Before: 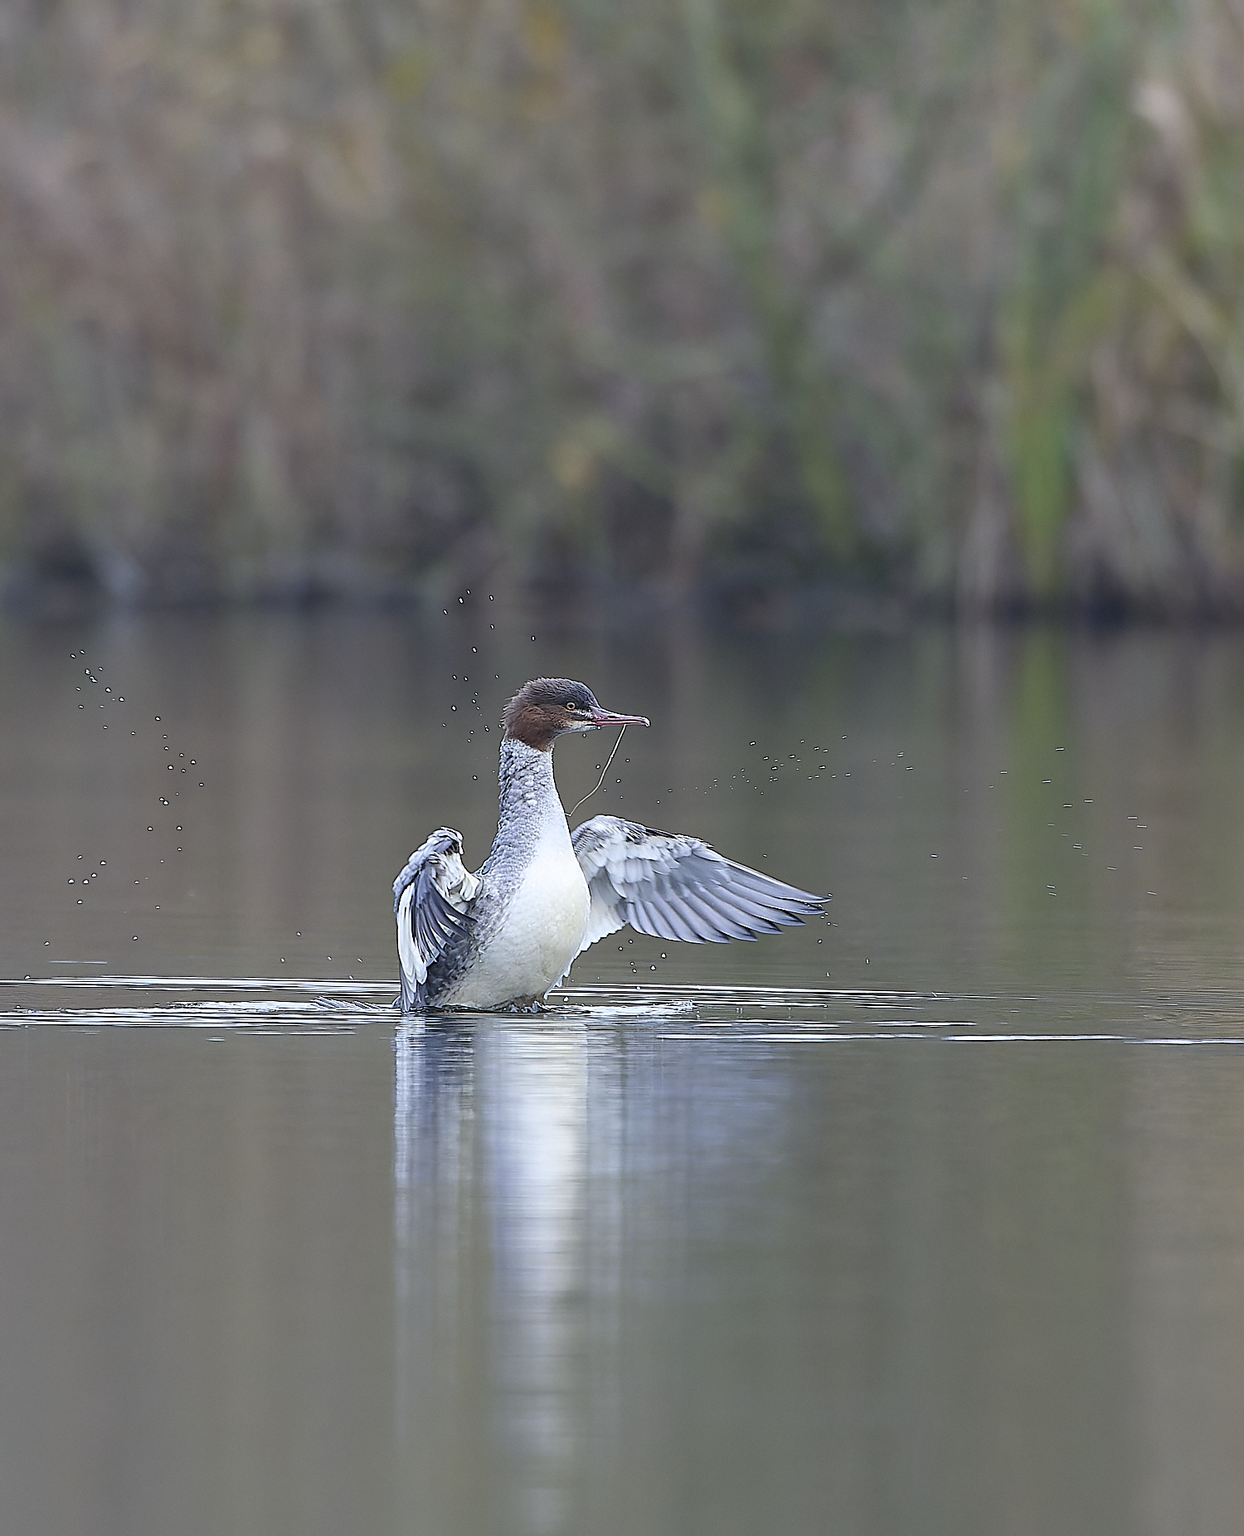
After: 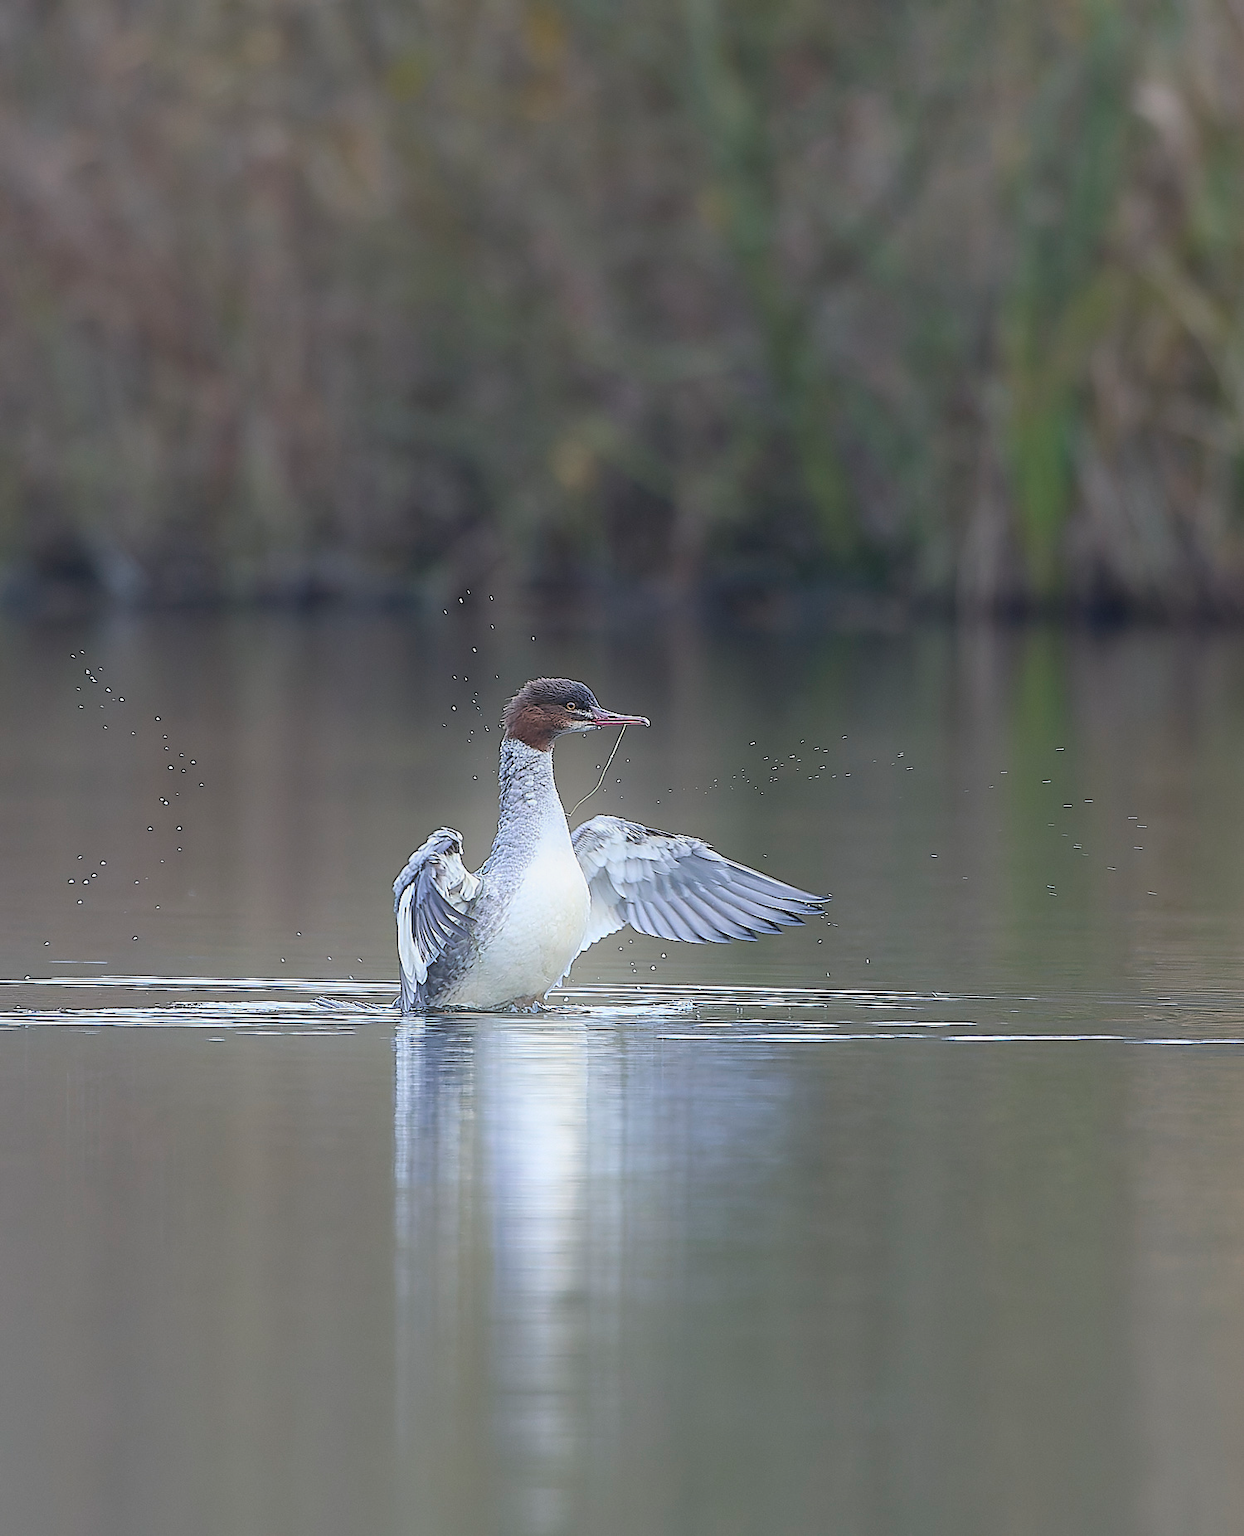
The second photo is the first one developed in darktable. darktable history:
graduated density: on, module defaults
bloom: on, module defaults
